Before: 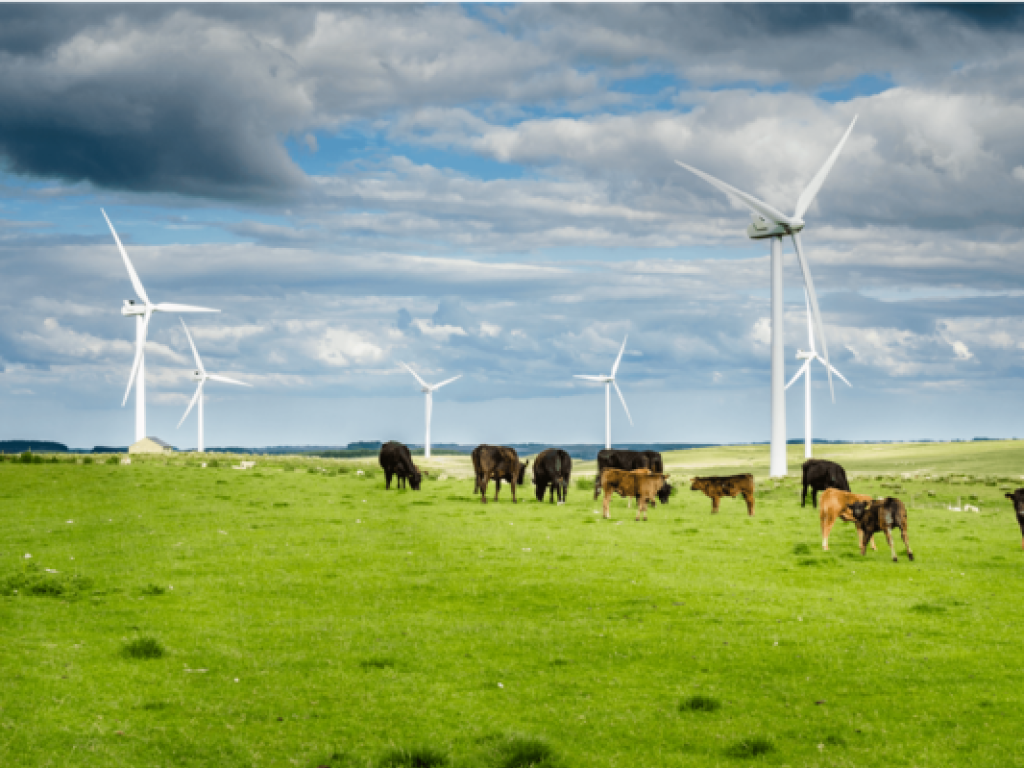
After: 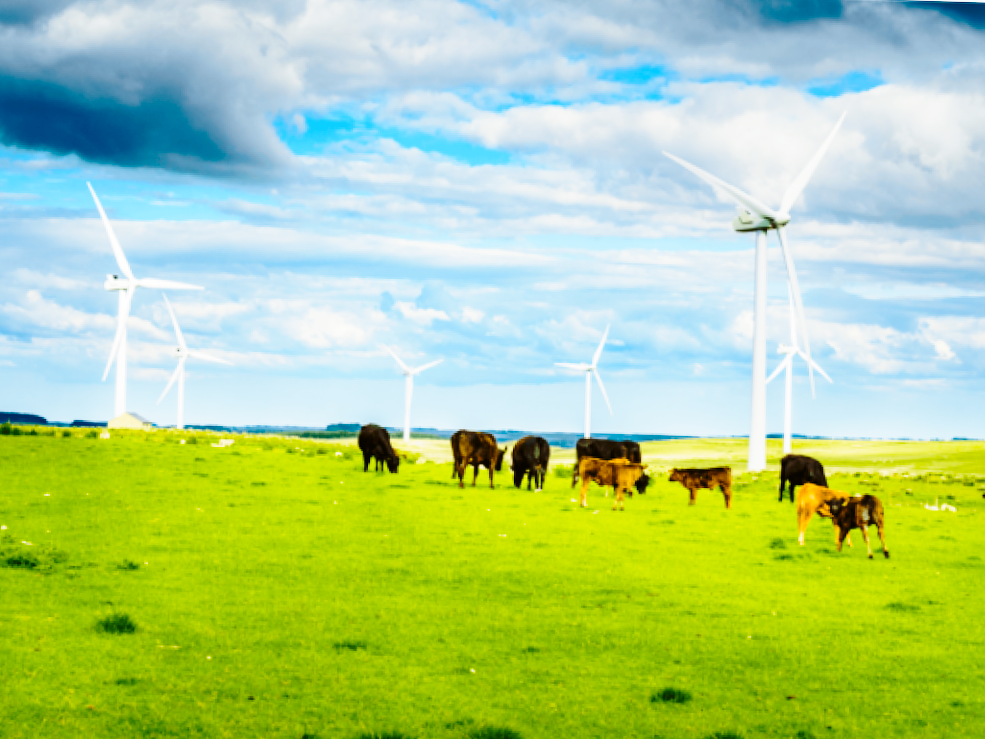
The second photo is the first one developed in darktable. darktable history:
contrast brightness saturation: contrast 0.15, brightness -0.01, saturation 0.1
crop and rotate: angle -1.69°
graduated density: rotation -180°, offset 27.42
base curve: curves: ch0 [(0, 0) (0.028, 0.03) (0.121, 0.232) (0.46, 0.748) (0.859, 0.968) (1, 1)], preserve colors none
color balance rgb: linear chroma grading › global chroma 15%, perceptual saturation grading › global saturation 30%
